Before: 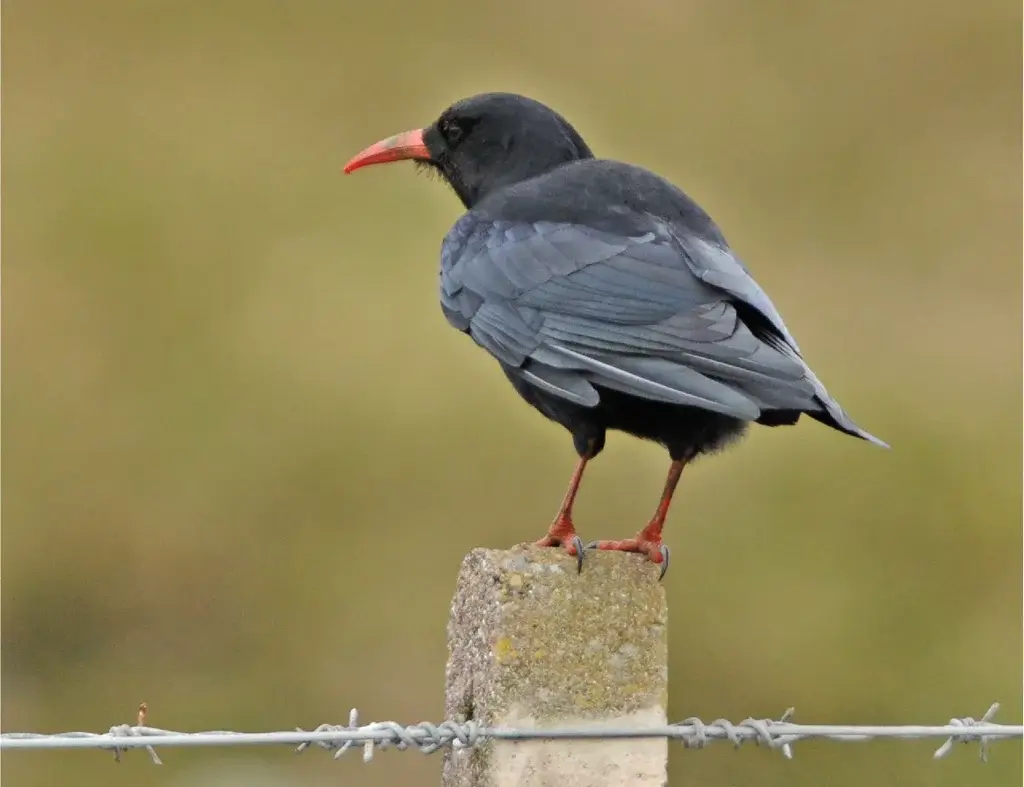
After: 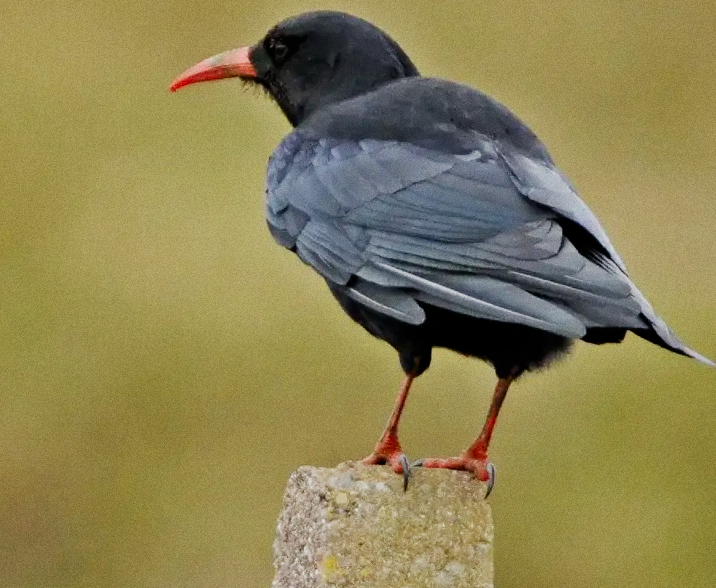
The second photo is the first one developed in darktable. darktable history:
grain: coarseness 0.09 ISO
crop and rotate: left 17.046%, top 10.659%, right 12.989%, bottom 14.553%
filmic rgb: black relative exposure -16 EV, white relative exposure 5.31 EV, hardness 5.9, contrast 1.25, preserve chrominance no, color science v5 (2021)
